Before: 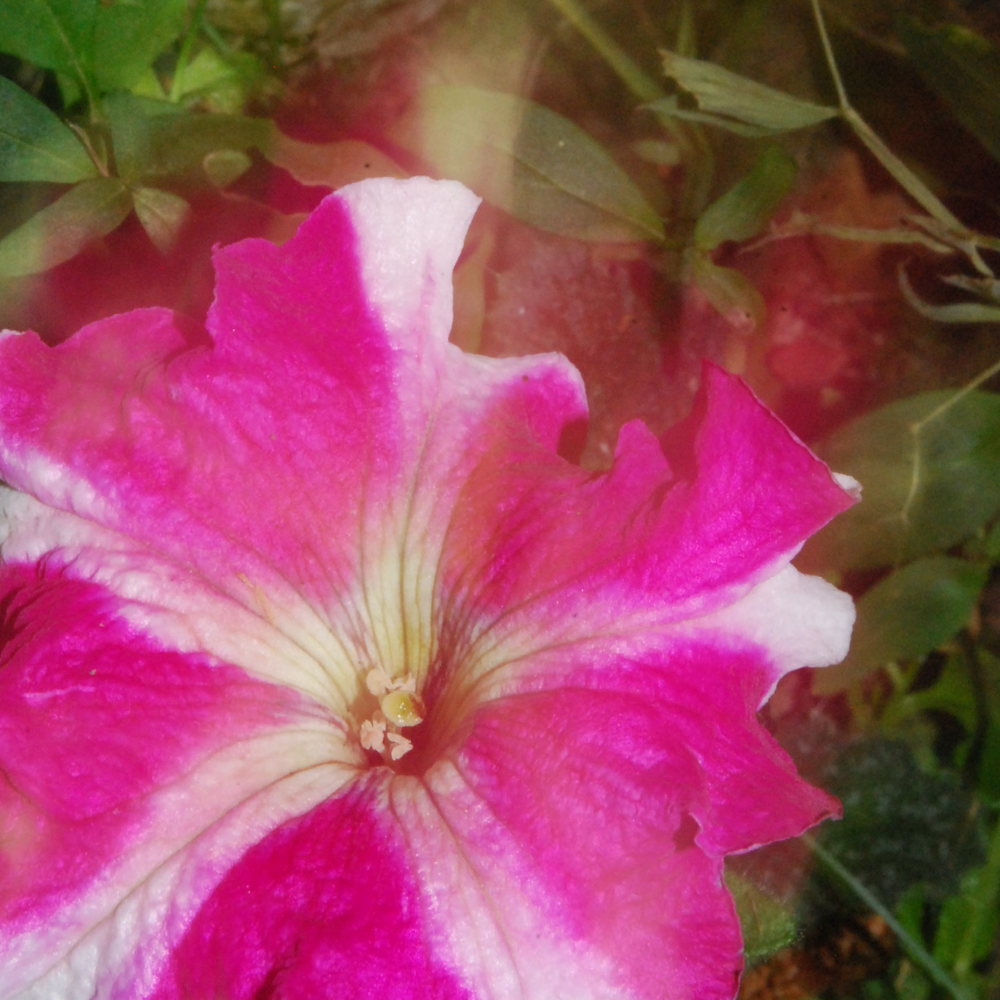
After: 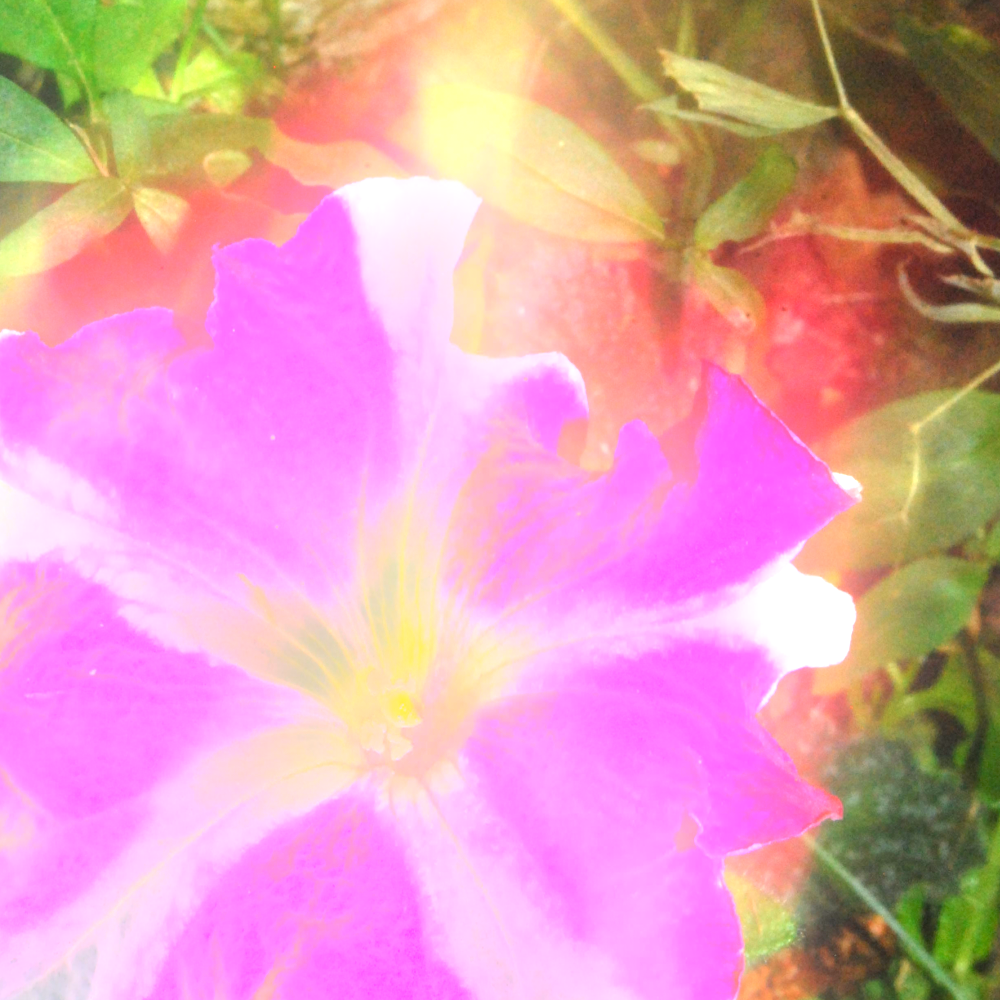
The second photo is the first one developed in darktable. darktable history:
bloom: on, module defaults
exposure: exposure 2 EV, compensate exposure bias true, compensate highlight preservation false
